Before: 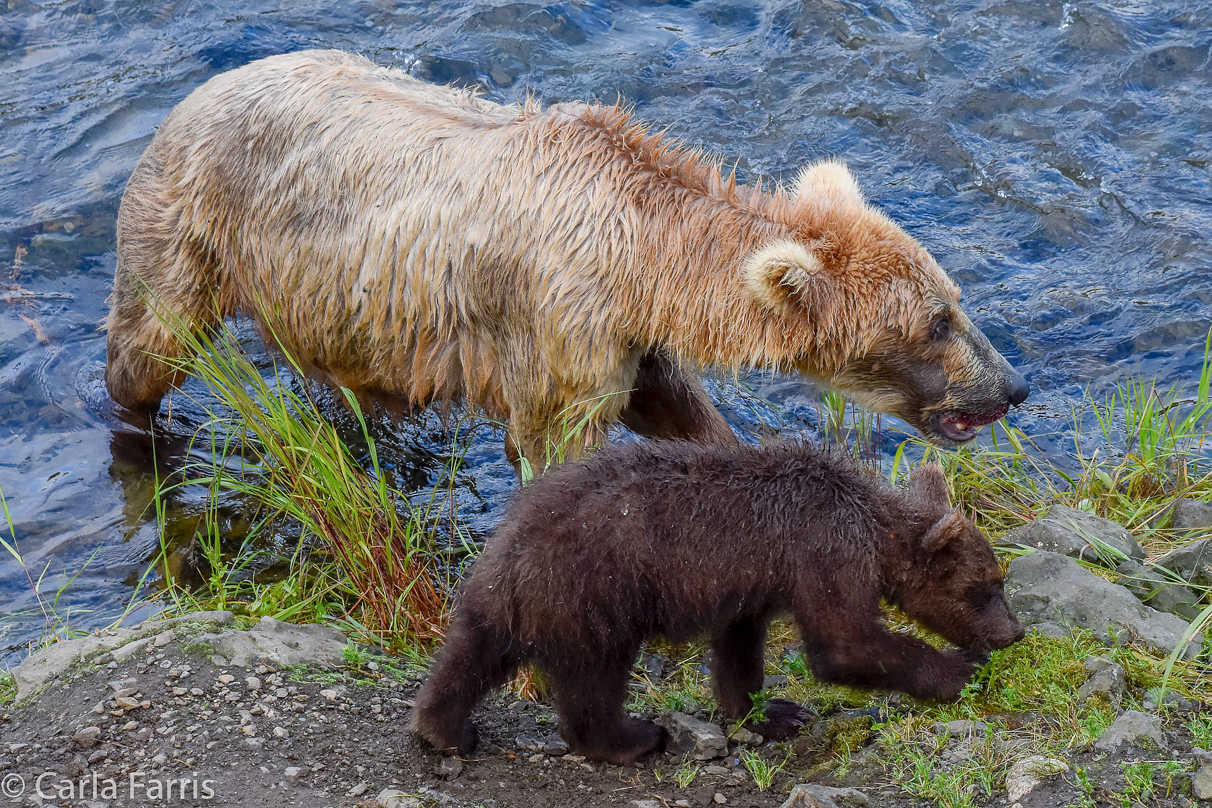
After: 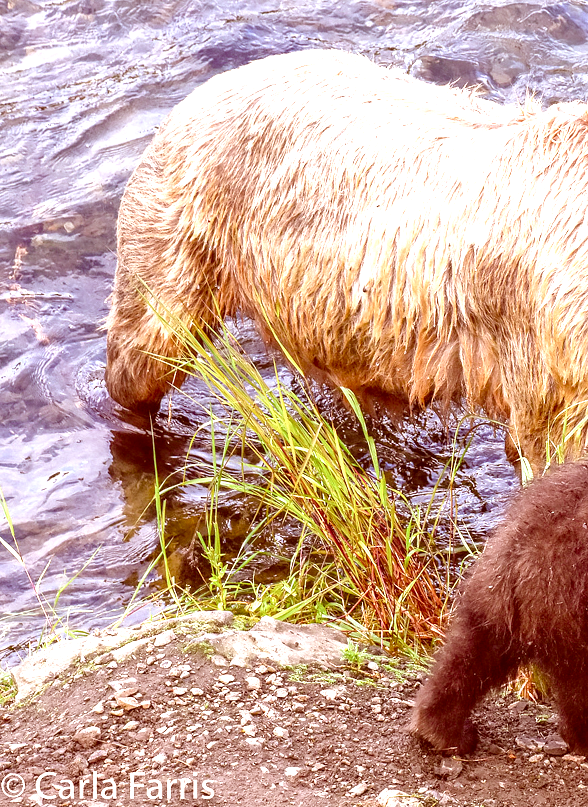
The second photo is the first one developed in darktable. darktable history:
crop and rotate: left 0.017%, top 0%, right 51.397%
color correction: highlights a* 9.09, highlights b* 8.61, shadows a* 39.58, shadows b* 39.37, saturation 0.798
exposure: black level correction 0, exposure 1.448 EV, compensate highlight preservation false
local contrast: highlights 63%, shadows 105%, detail 107%, midtone range 0.534
